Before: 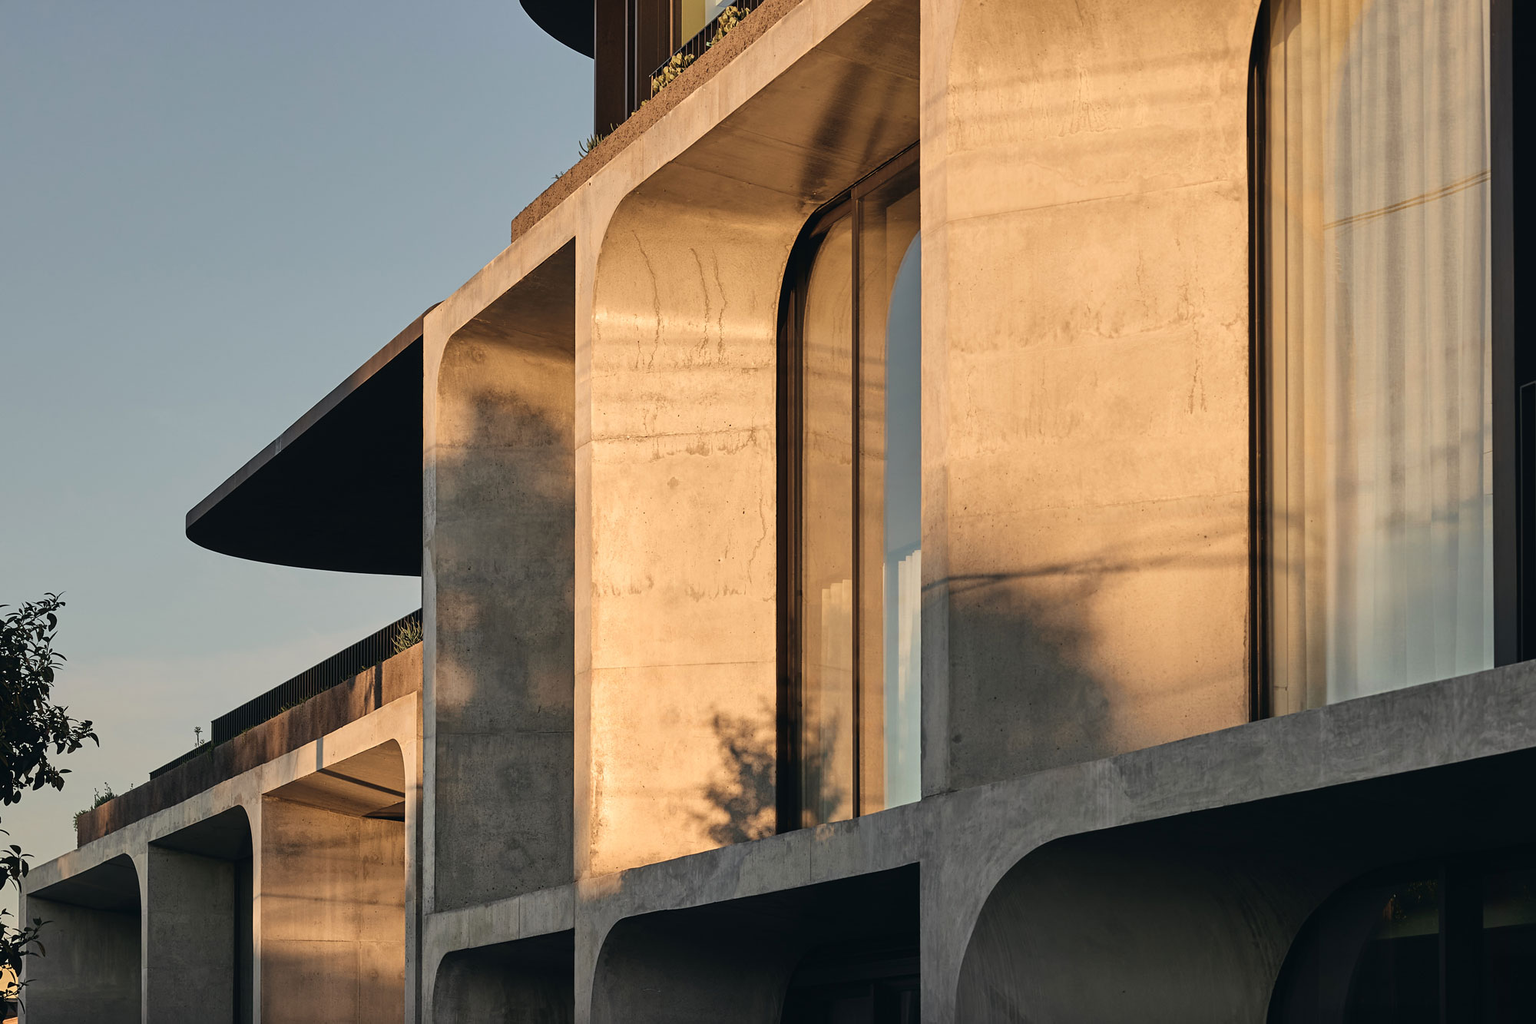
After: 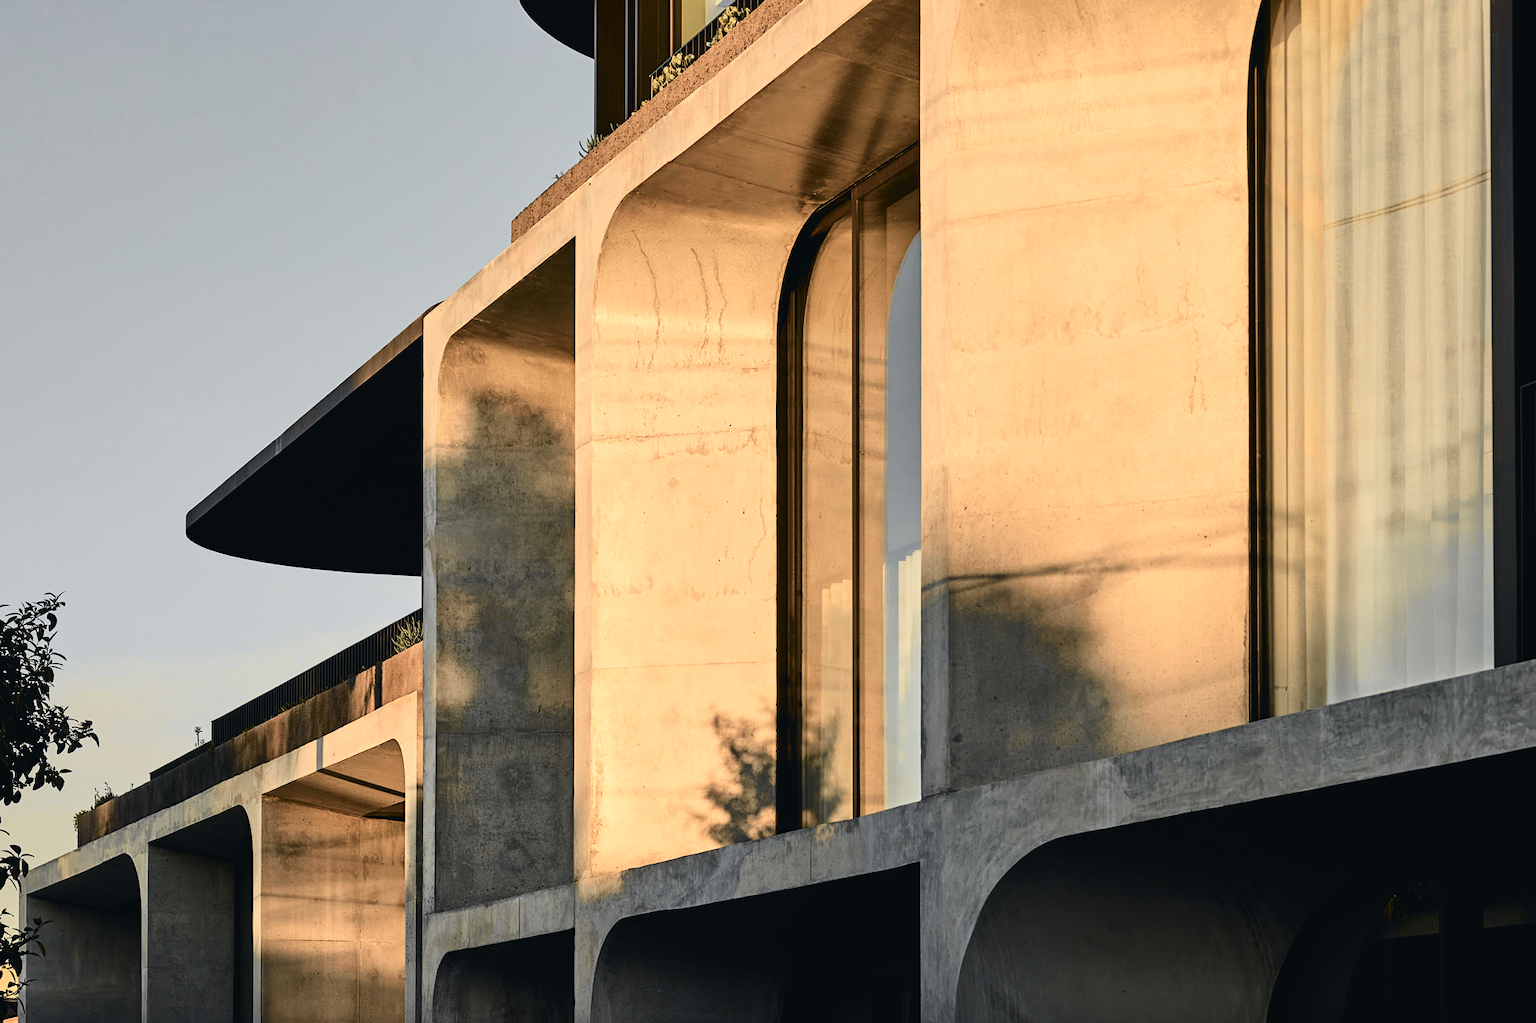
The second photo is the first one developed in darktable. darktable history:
tone curve: curves: ch0 [(0, 0.026) (0.058, 0.036) (0.246, 0.214) (0.437, 0.498) (0.55, 0.644) (0.657, 0.767) (0.822, 0.9) (1, 0.961)]; ch1 [(0, 0) (0.346, 0.307) (0.408, 0.369) (0.453, 0.457) (0.476, 0.489) (0.502, 0.498) (0.521, 0.515) (0.537, 0.531) (0.612, 0.641) (0.676, 0.728) (1, 1)]; ch2 [(0, 0) (0.346, 0.34) (0.434, 0.46) (0.485, 0.494) (0.5, 0.494) (0.511, 0.508) (0.537, 0.564) (0.579, 0.599) (0.663, 0.67) (1, 1)], color space Lab, independent channels, preserve colors none
